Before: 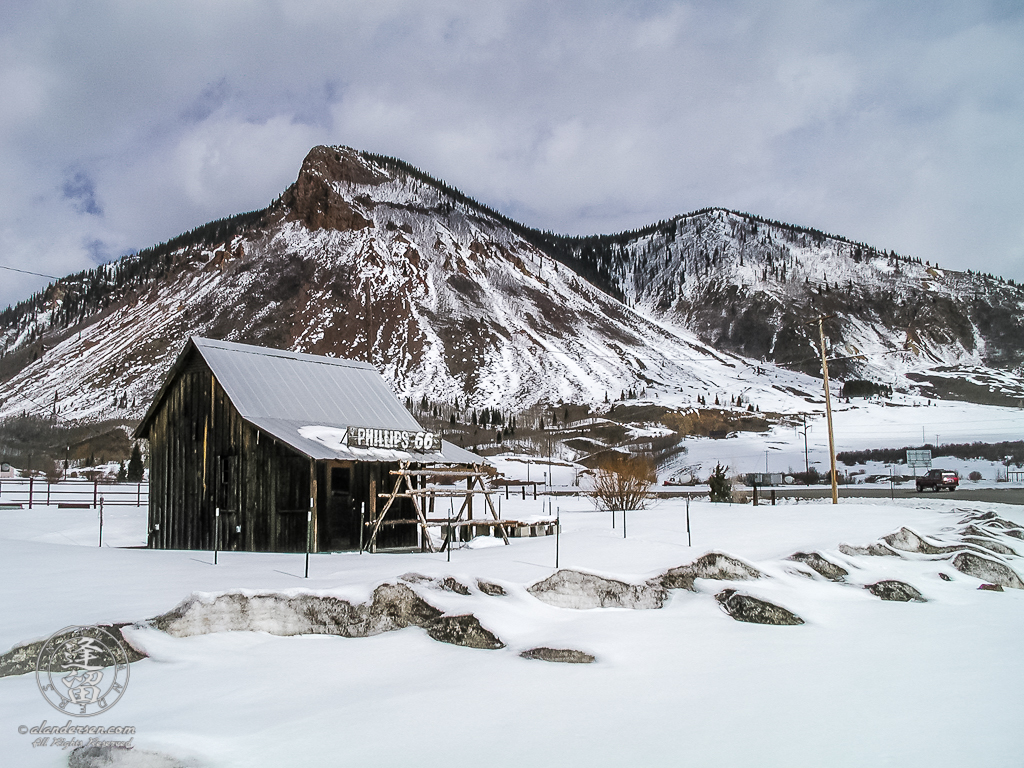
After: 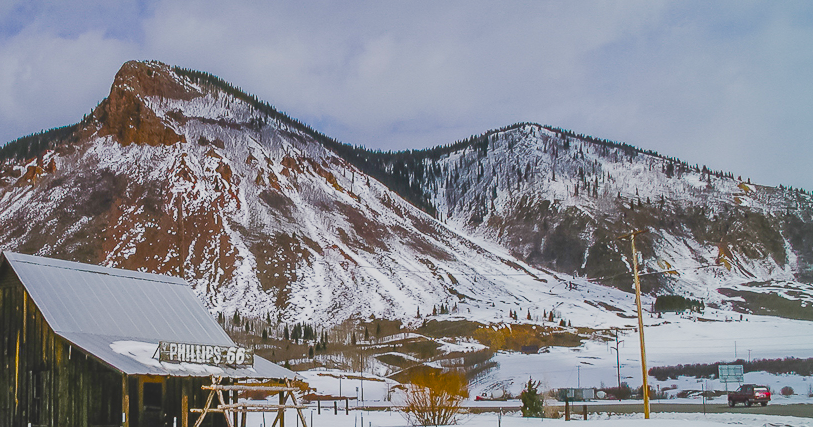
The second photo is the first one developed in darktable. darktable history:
crop: left 18.38%, top 11.092%, right 2.134%, bottom 33.217%
contrast brightness saturation: contrast -0.28
color balance rgb: perceptual saturation grading › global saturation 24.74%, perceptual saturation grading › highlights -51.22%, perceptual saturation grading › mid-tones 19.16%, perceptual saturation grading › shadows 60.98%, global vibrance 50%
